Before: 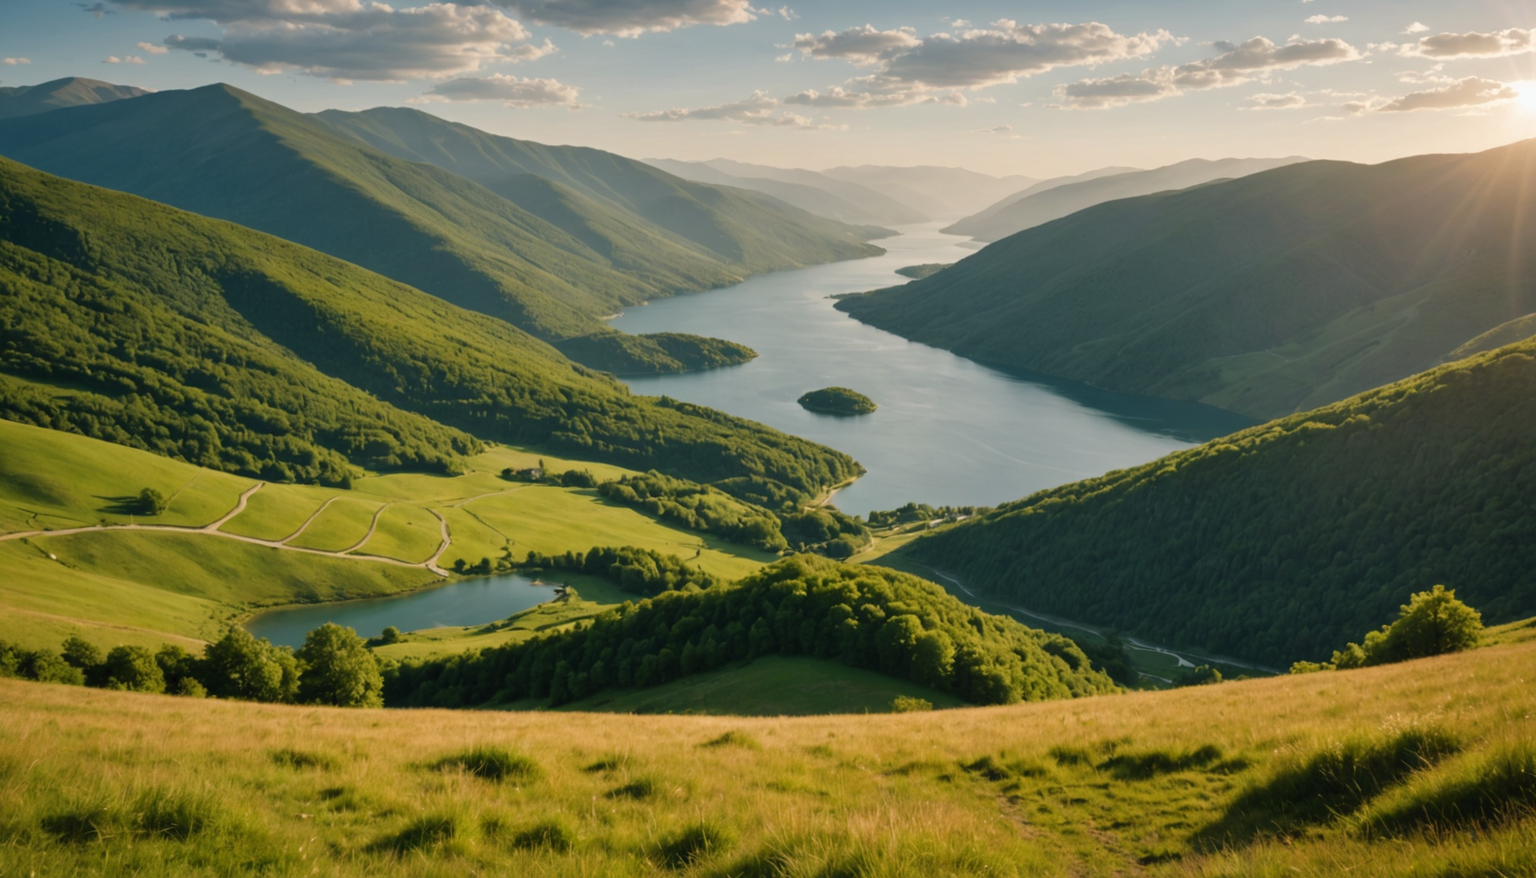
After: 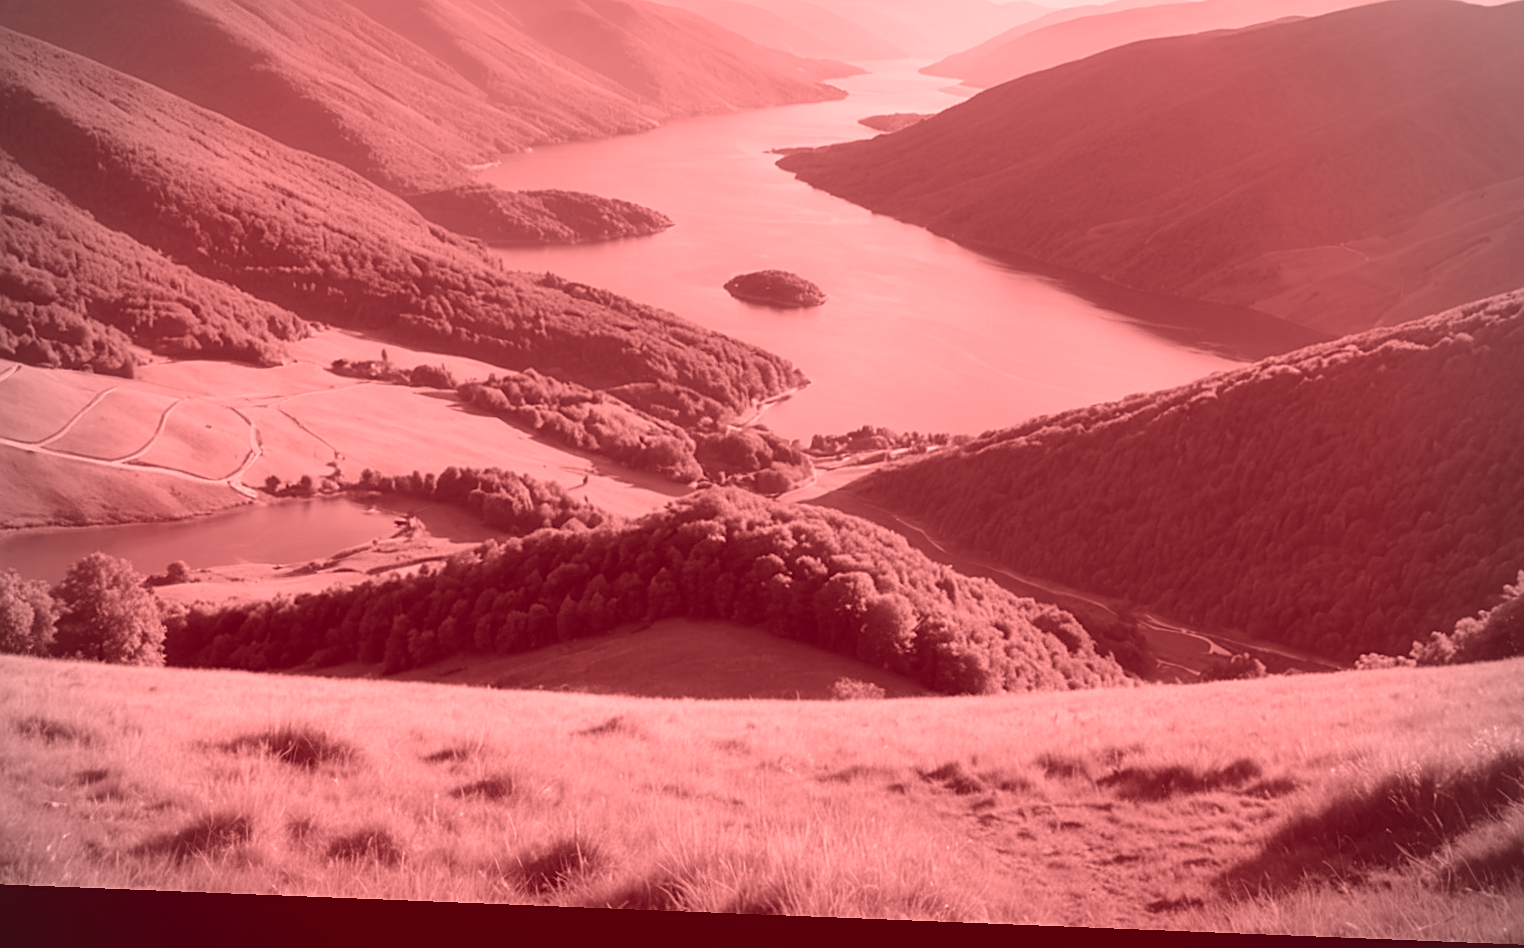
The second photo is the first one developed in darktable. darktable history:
crop: left 16.871%, top 22.857%, right 9.116%
contrast equalizer: y [[0.5, 0.486, 0.447, 0.446, 0.489, 0.5], [0.5 ×6], [0.5 ×6], [0 ×6], [0 ×6]]
colorize: saturation 60%, source mix 100%
rotate and perspective: rotation 2.27°, automatic cropping off
vignetting: on, module defaults
sharpen: on, module defaults
color balance rgb: perceptual saturation grading › global saturation 20%, perceptual saturation grading › highlights -25%, perceptual saturation grading › shadows 50.52%, global vibrance 40.24%
